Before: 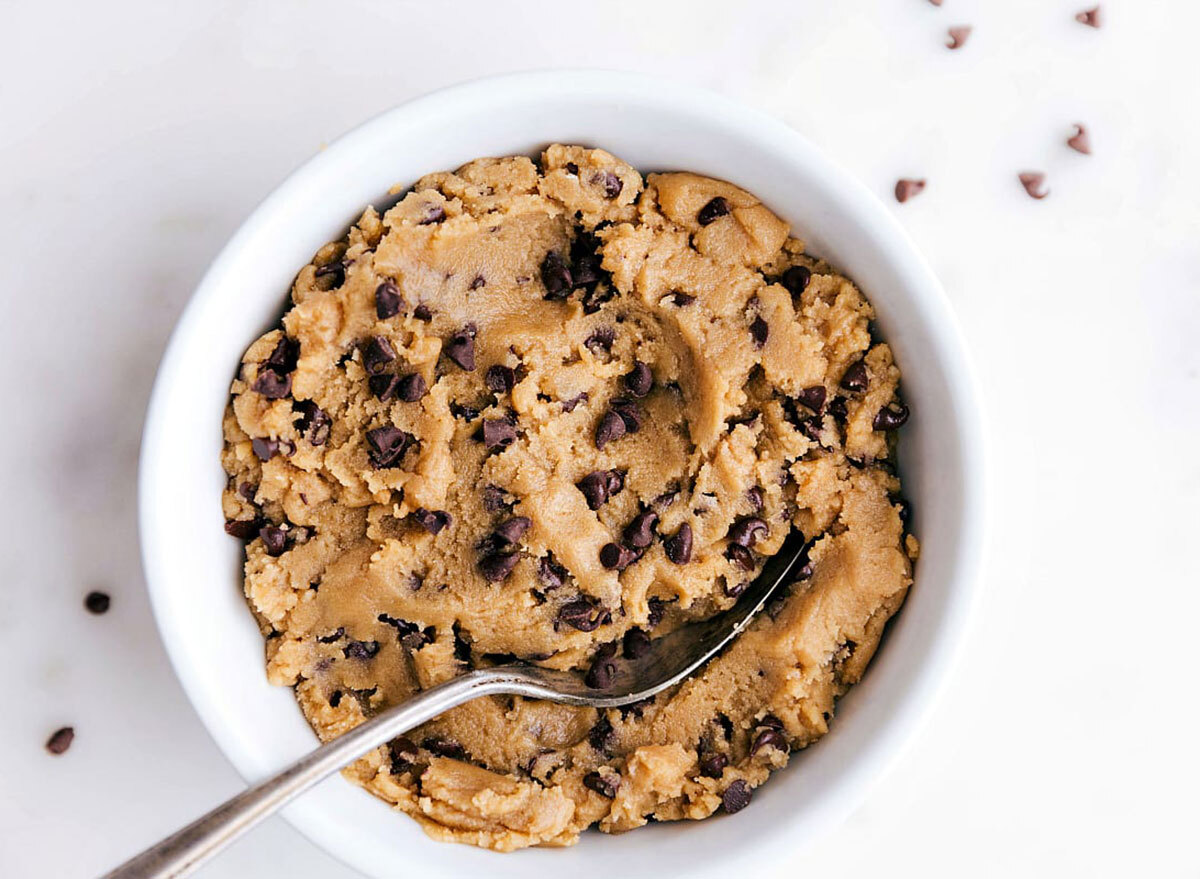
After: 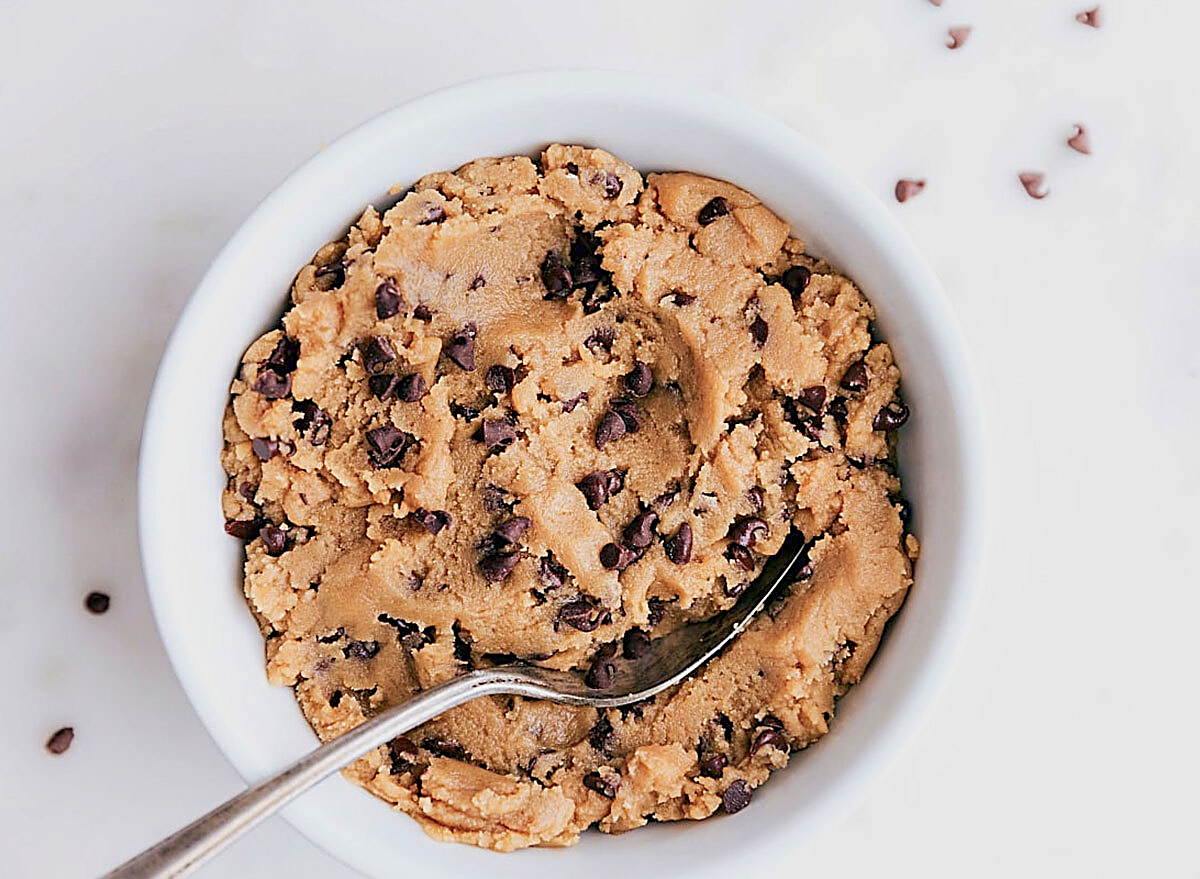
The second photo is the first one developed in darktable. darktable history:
sharpen: amount 1
contrast brightness saturation: contrast 0.09, saturation 0.28
levels: levels [0, 0.474, 0.947]
color balance rgb: perceptual saturation grading › global saturation -27.94%, hue shift -2.27°, contrast -21.26%
